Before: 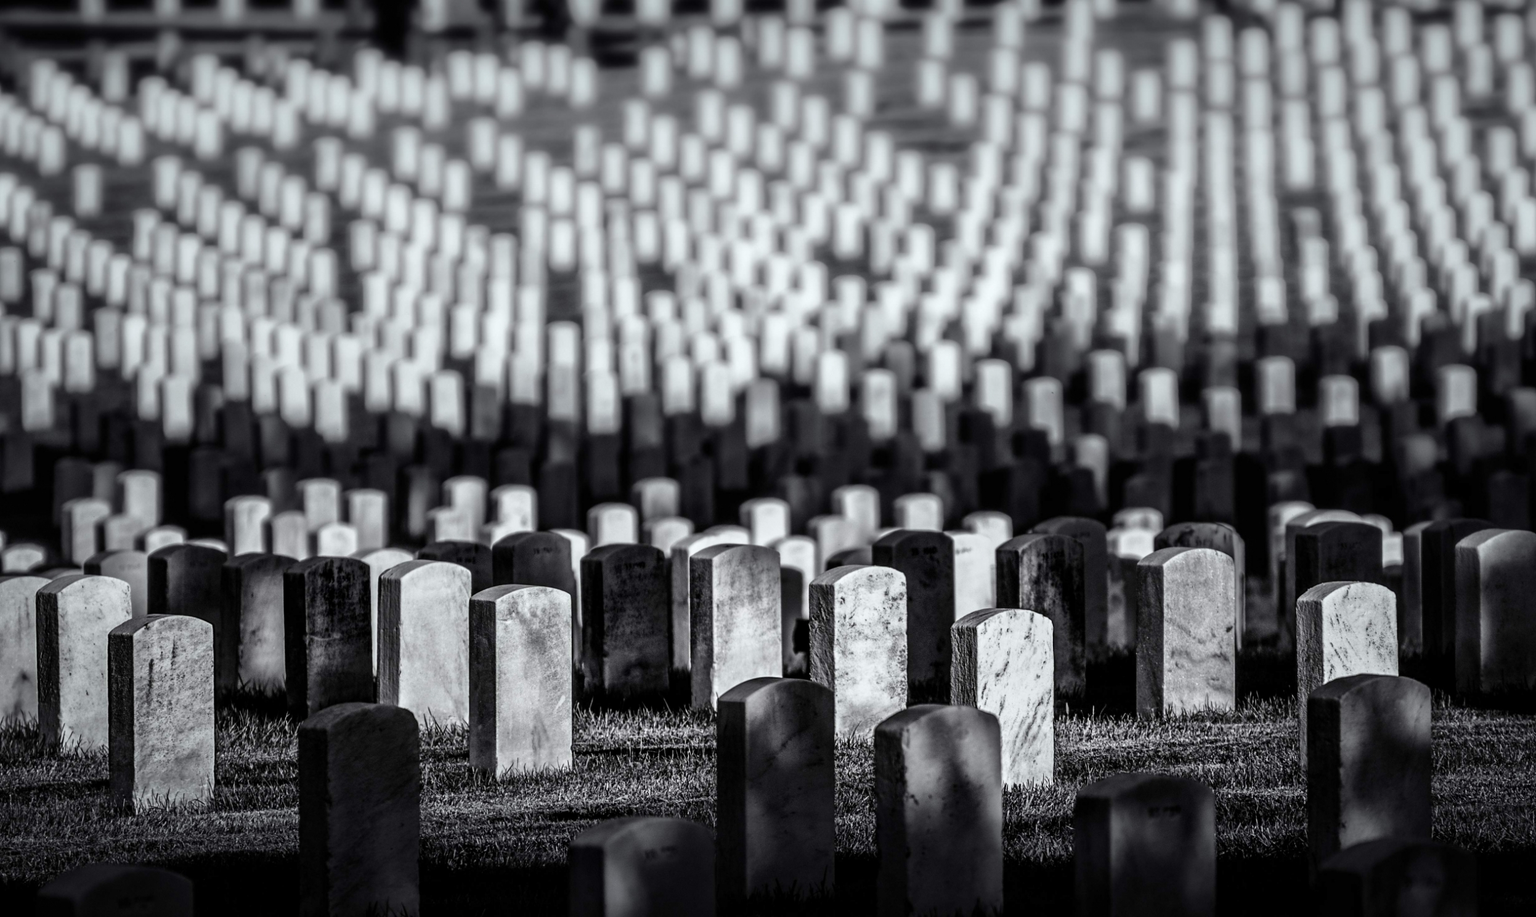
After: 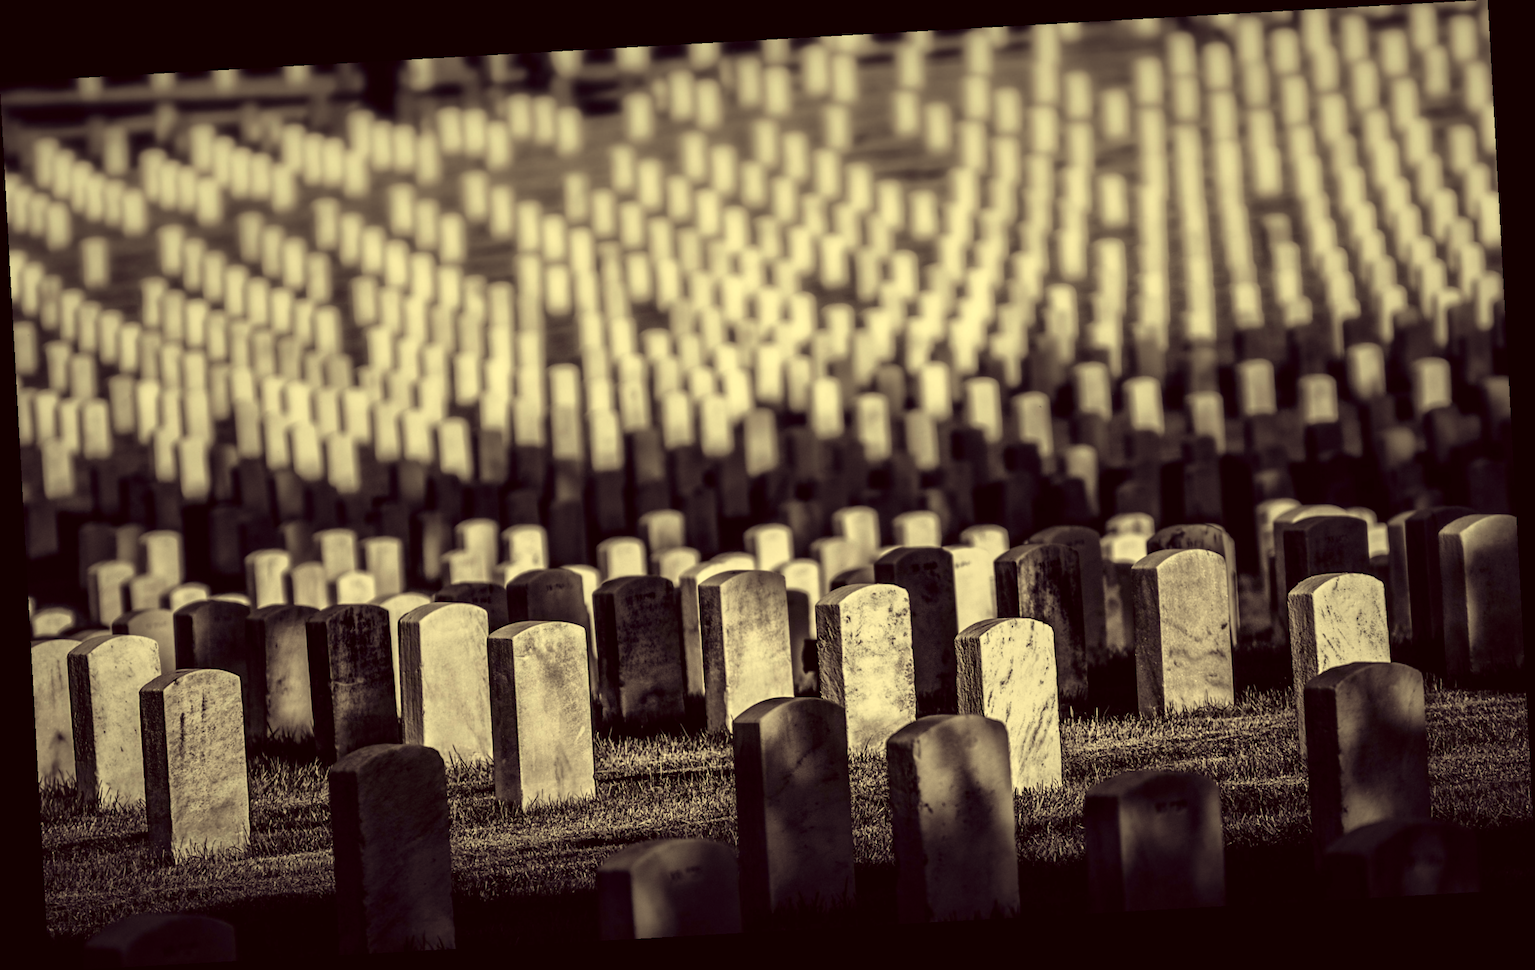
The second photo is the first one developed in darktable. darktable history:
color correction: highlights a* -0.482, highlights b* 40, shadows a* 9.8, shadows b* -0.161
rotate and perspective: rotation -3.18°, automatic cropping off
